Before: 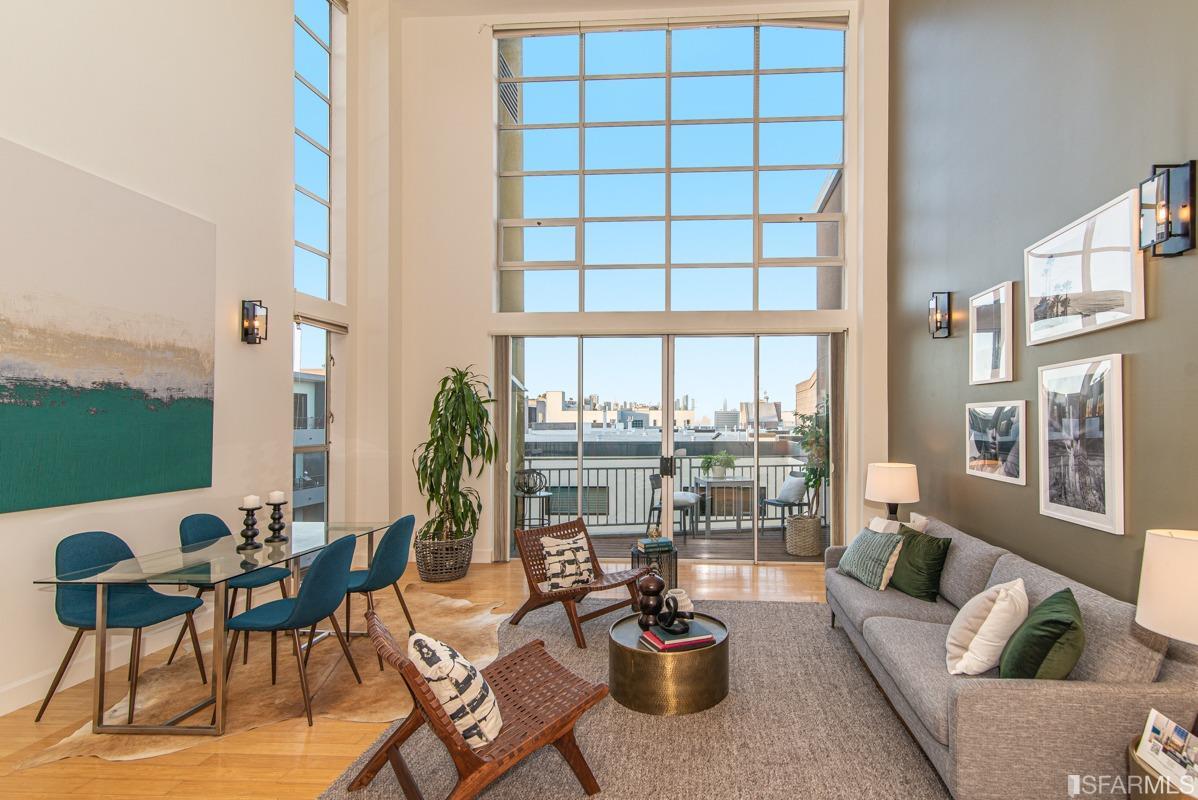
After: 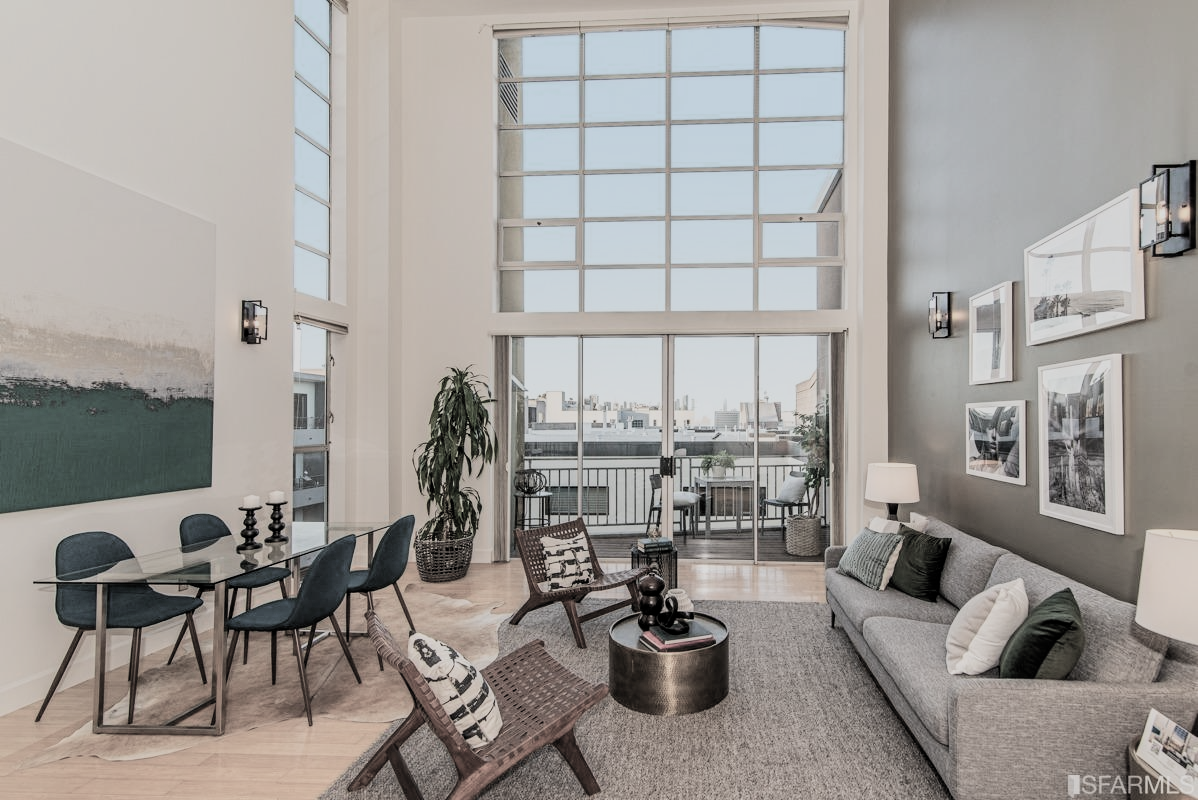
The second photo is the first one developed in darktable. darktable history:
filmic rgb: black relative exposure -5.1 EV, white relative exposure 3.99 EV, hardness 2.91, contrast 1.296, highlights saturation mix -31.08%, color science v5 (2021), contrast in shadows safe, contrast in highlights safe
